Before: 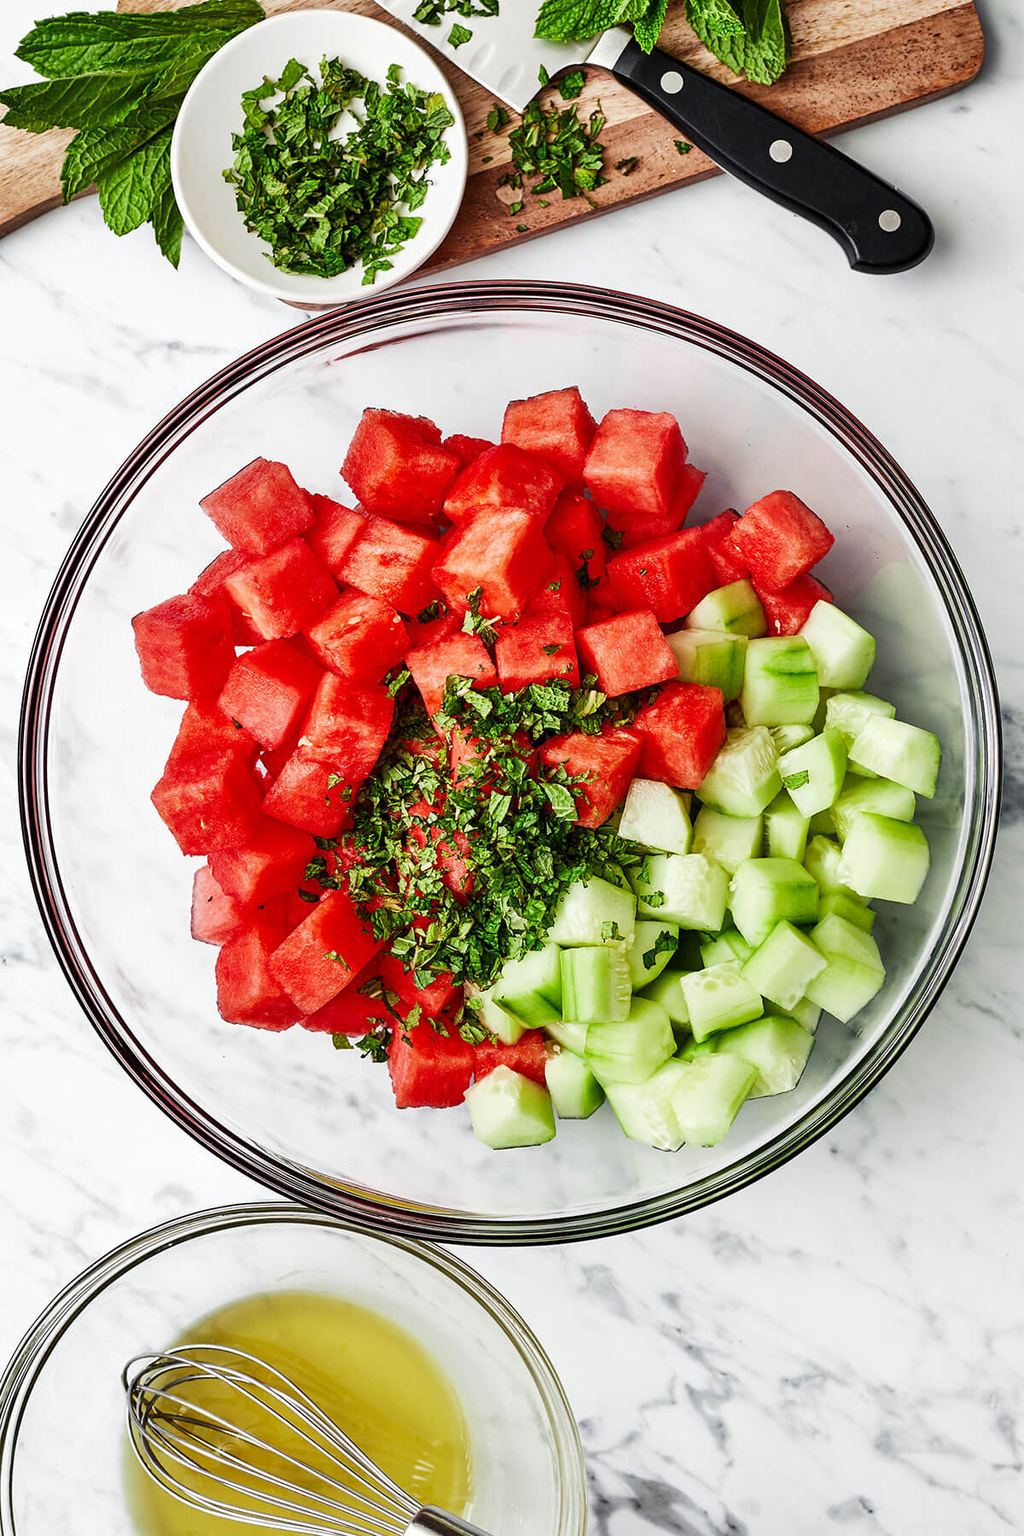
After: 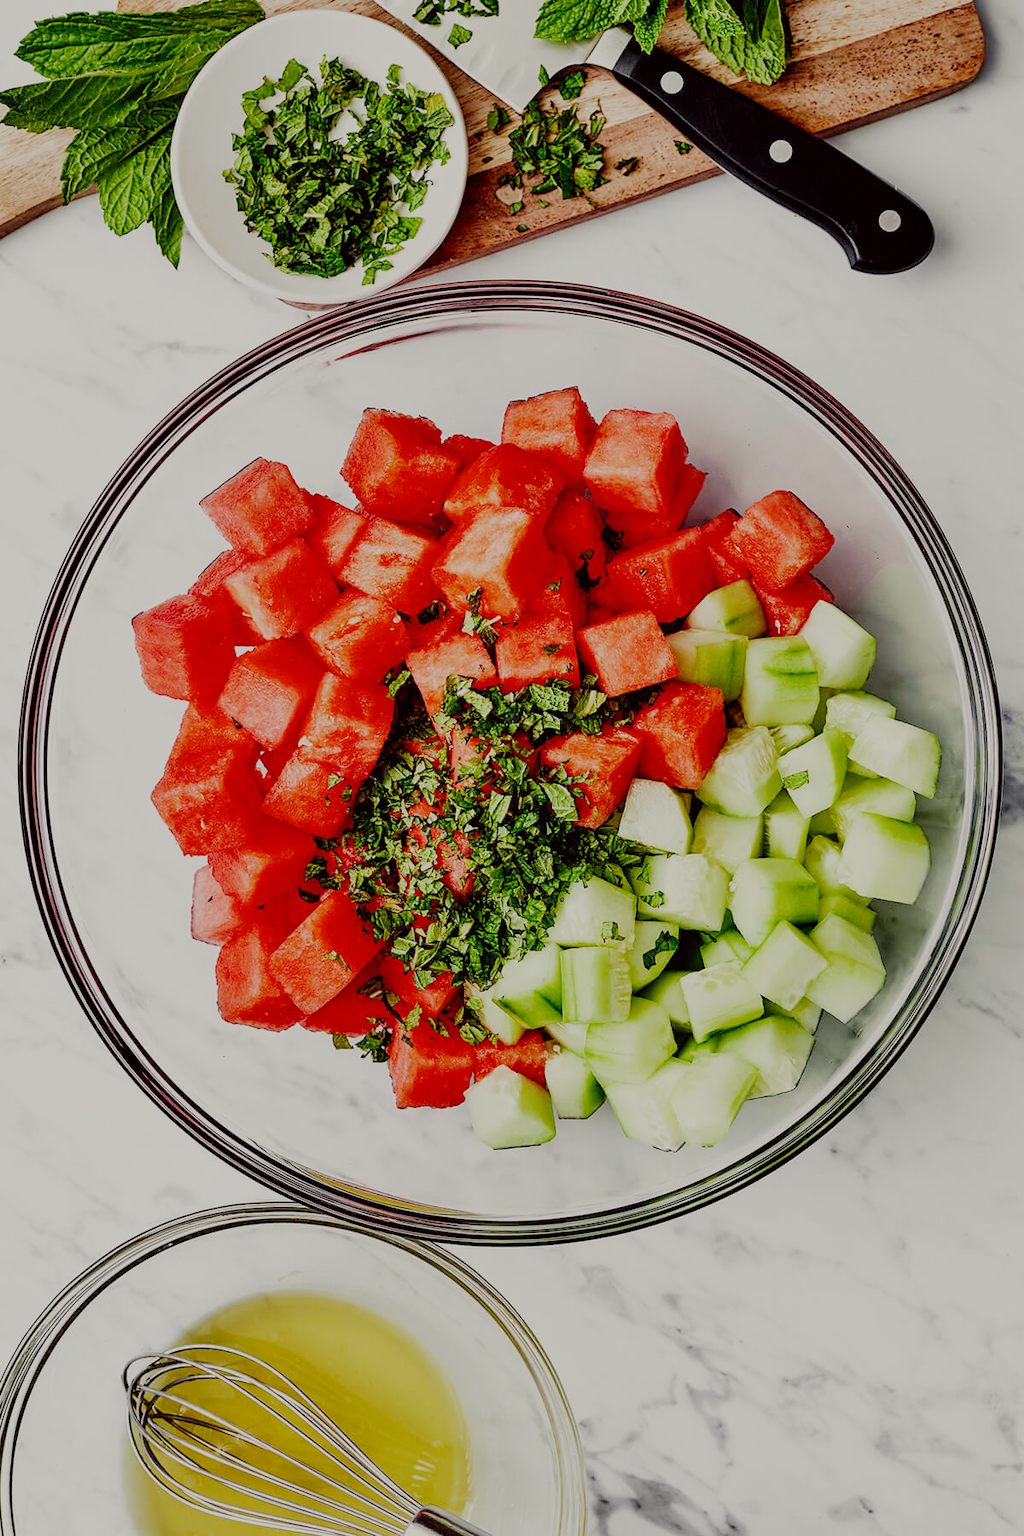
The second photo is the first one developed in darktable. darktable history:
filmic rgb: middle gray luminance 18%, black relative exposure -7.5 EV, white relative exposure 8.5 EV, threshold 6 EV, target black luminance 0%, hardness 2.23, latitude 18.37%, contrast 0.878, highlights saturation mix 5%, shadows ↔ highlights balance 10.15%, add noise in highlights 0, preserve chrominance no, color science v3 (2019), use custom middle-gray values true, iterations of high-quality reconstruction 0, contrast in highlights soft, enable highlight reconstruction true
color correction: highlights a* -0.95, highlights b* 4.5, shadows a* 3.55
